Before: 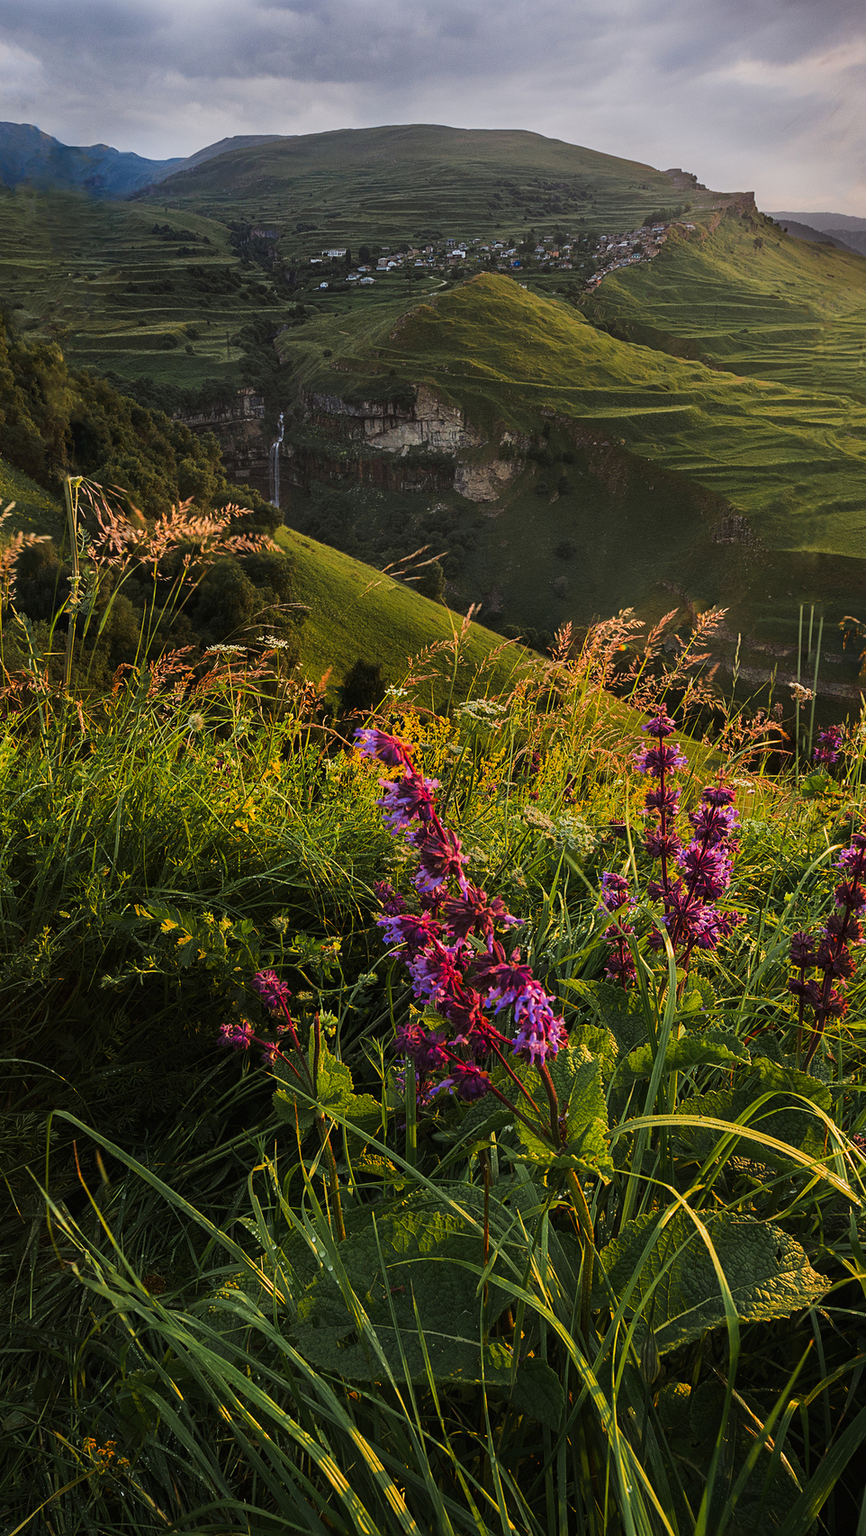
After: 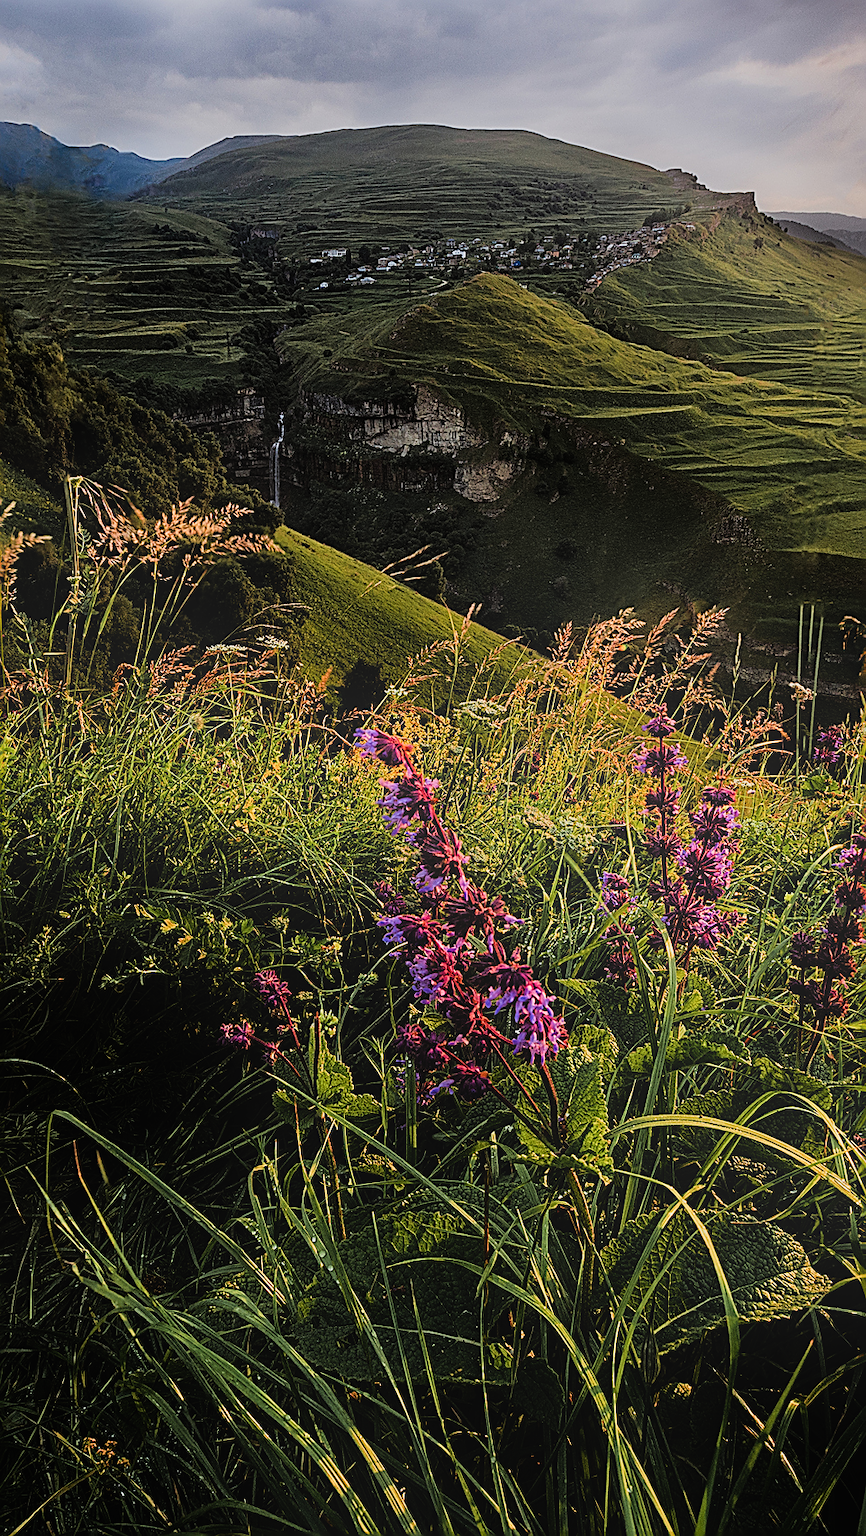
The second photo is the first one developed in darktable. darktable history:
bloom: on, module defaults
sharpen: amount 1
filmic rgb: black relative exposure -7.75 EV, white relative exposure 4.4 EV, threshold 3 EV, hardness 3.76, latitude 50%, contrast 1.1, color science v5 (2021), contrast in shadows safe, contrast in highlights safe, enable highlight reconstruction true
